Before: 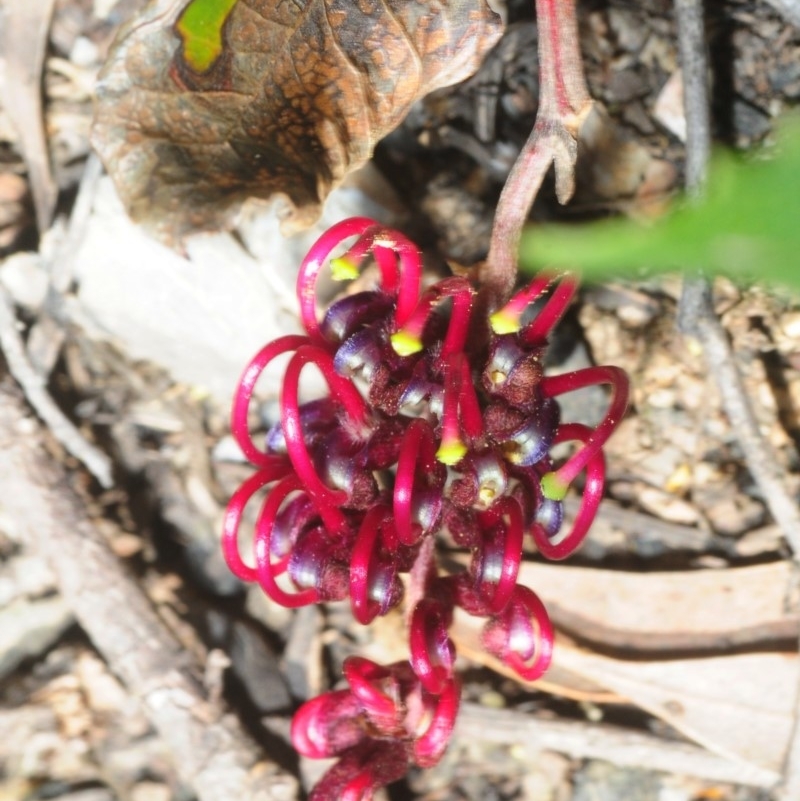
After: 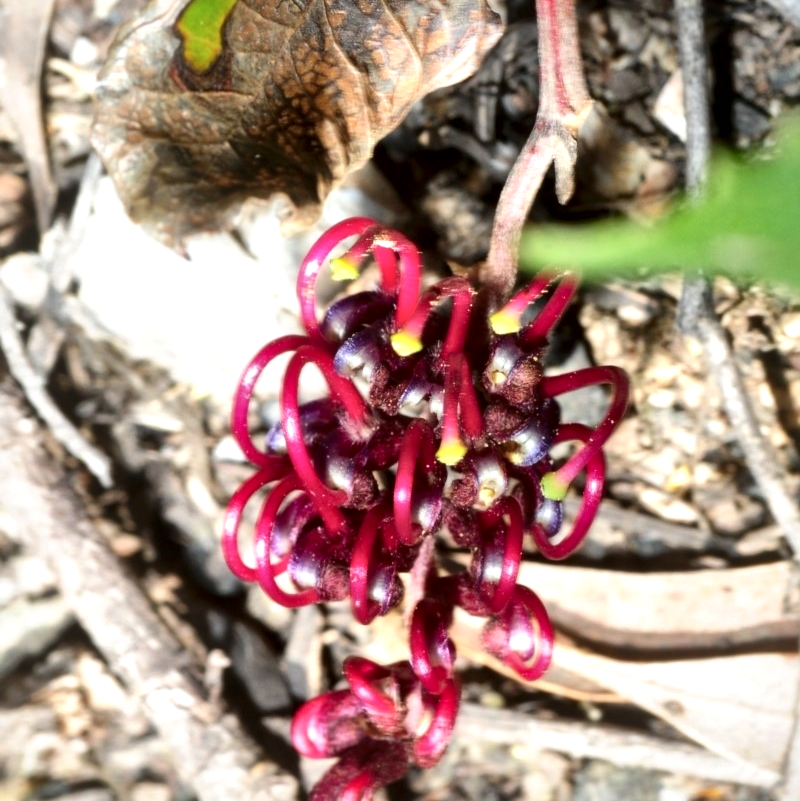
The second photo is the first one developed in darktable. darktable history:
local contrast: mode bilateral grid, contrast 44, coarseness 68, detail 215%, midtone range 0.2
